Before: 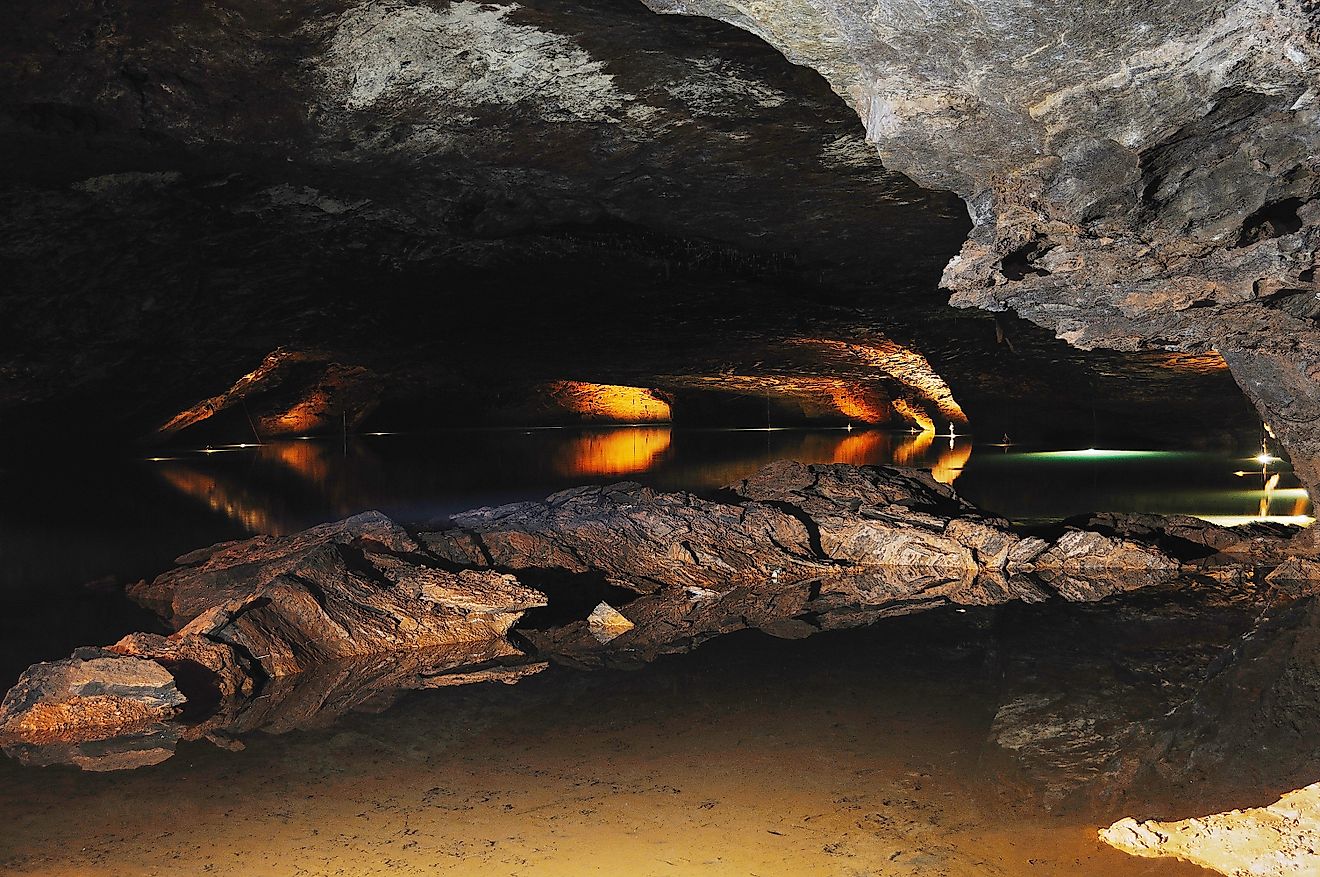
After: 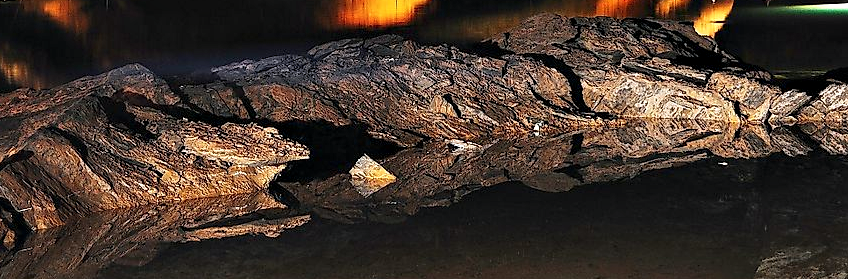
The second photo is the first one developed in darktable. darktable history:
crop: left 18.043%, top 50.99%, right 17.568%, bottom 16.872%
contrast equalizer: octaves 7, y [[0.6 ×6], [0.55 ×6], [0 ×6], [0 ×6], [0 ×6]], mix 0.534
